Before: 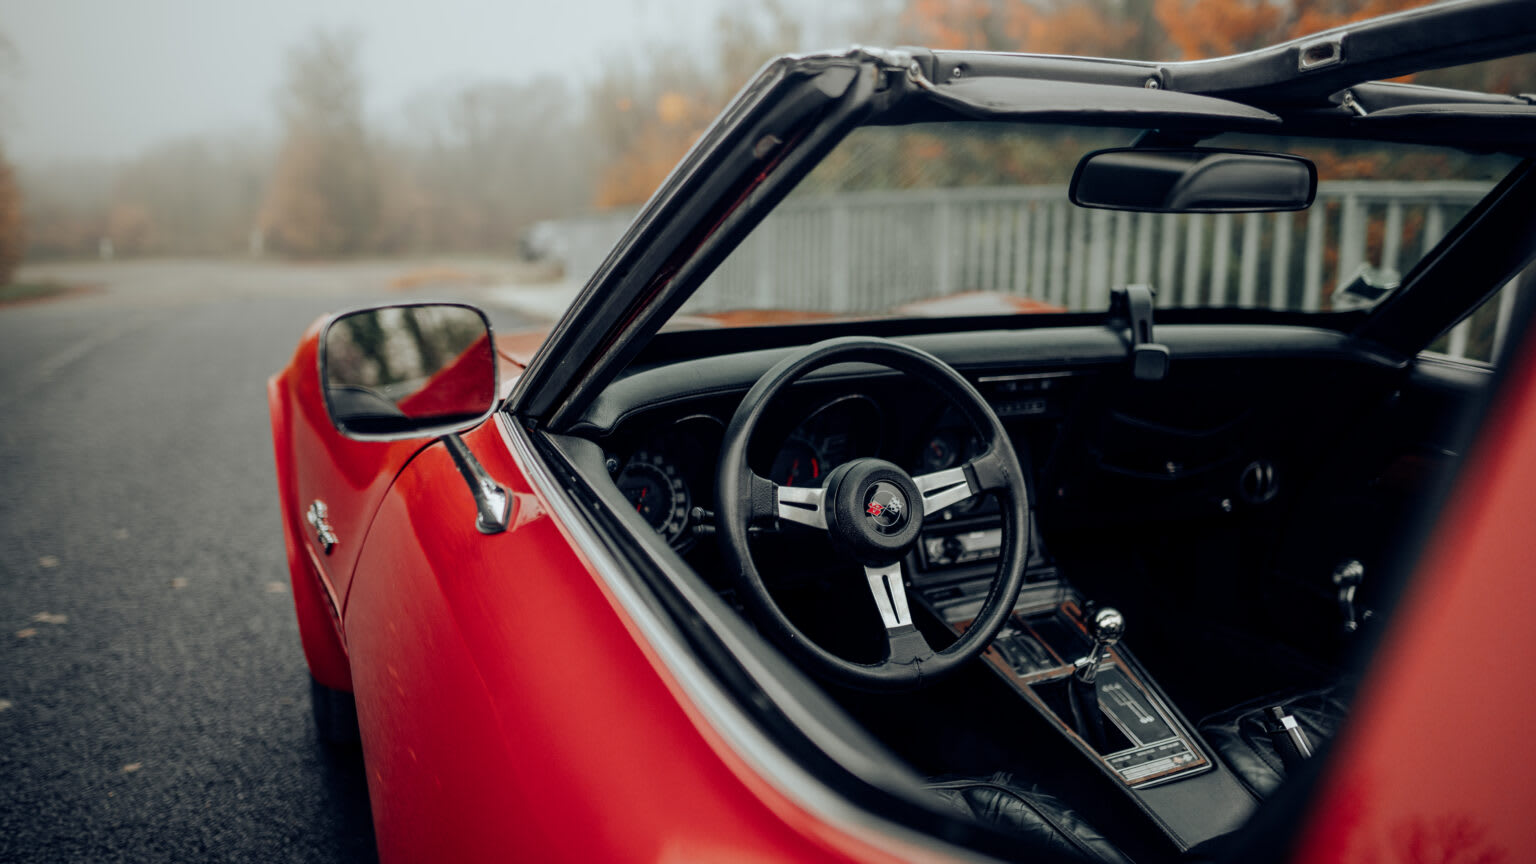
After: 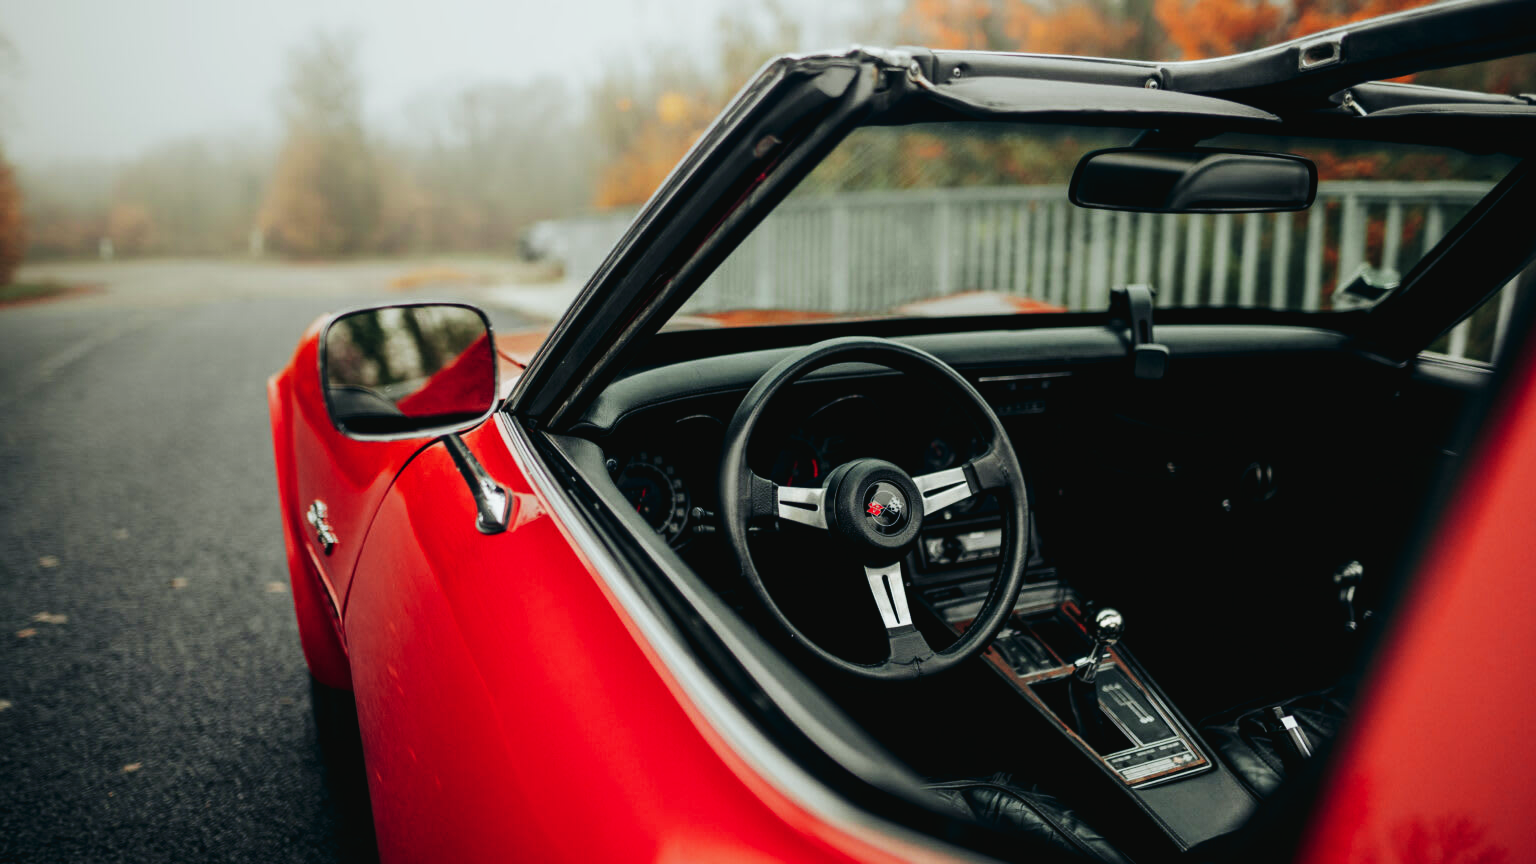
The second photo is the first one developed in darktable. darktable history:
tone curve: curves: ch0 [(0, 0) (0.003, 0.025) (0.011, 0.025) (0.025, 0.025) (0.044, 0.026) (0.069, 0.033) (0.1, 0.053) (0.136, 0.078) (0.177, 0.108) (0.224, 0.153) (0.277, 0.213) (0.335, 0.286) (0.399, 0.372) (0.468, 0.467) (0.543, 0.565) (0.623, 0.675) (0.709, 0.775) (0.801, 0.863) (0.898, 0.936) (1, 1)], preserve colors none
color look up table: target L [93.11, 92.42, 89.63, 85.12, 84.13, 77.59, 72.28, 70.69, 69.29, 55.62, 46.47, 47.23, 27.68, 200.09, 89.66, 90.83, 83.61, 75.1, 65.86, 66.34, 58.96, 59, 52.21, 54.6, 51.41, 38.23, 30.31, 35.36, 15.55, 3.71, 88.64, 76.15, 57.46, 57.88, 48.82, 48.66, 49.49, 52.04, 46.12, 36.32, 37.37, 22, 21.25, 22.72, 69.62, 68.22, 64.6, 53.32, 42.24], target a [-20.29, -37.56, -45.8, -70.01, -81.04, -69.62, -40.42, -54.58, -27.62, -18.66, -26.82, -36.03, -20.44, 0, -6.32, -21, 5.913, 27.92, 30.08, 2.202, 52.66, 47.52, 64.64, 32.42, 60.02, 0.378, 7.614, 44.47, 28.49, -11.21, 5.149, 41.41, 65.91, 77.04, 14.66, 35.95, 28.71, 63.71, 58.41, 46.09, 52.25, 16.79, 35.32, 38.25, -28.96, -3.921, -7.417, -8.78, -4.269], target b [28.41, 83.59, 1.888, 23.79, 71.64, 64.06, 50.83, 39.17, 56.37, 29.3, 4.263, 36, 26.43, 0, 50.85, 82.25, 3.267, 9.384, 44.69, 50.9, 14.88, 52.63, 53.5, 49.41, 42.34, 35.22, 14.68, 19.51, 17.11, 5.722, -14.03, -33.59, -19.62, -55.85, -73.66, -44.61, -1.046, 3.06, -19.97, -94.04, -55.75, -35.27, -11.83, -58.49, -30.78, -11.56, -49.69, -38.62, -13.34], num patches 49
